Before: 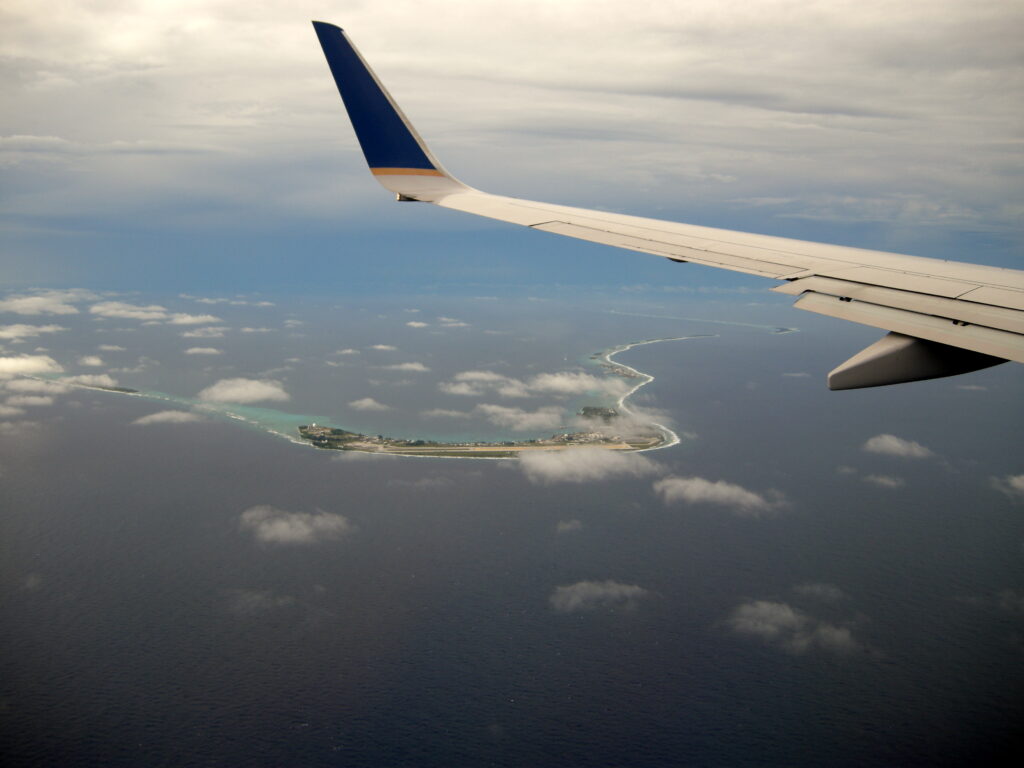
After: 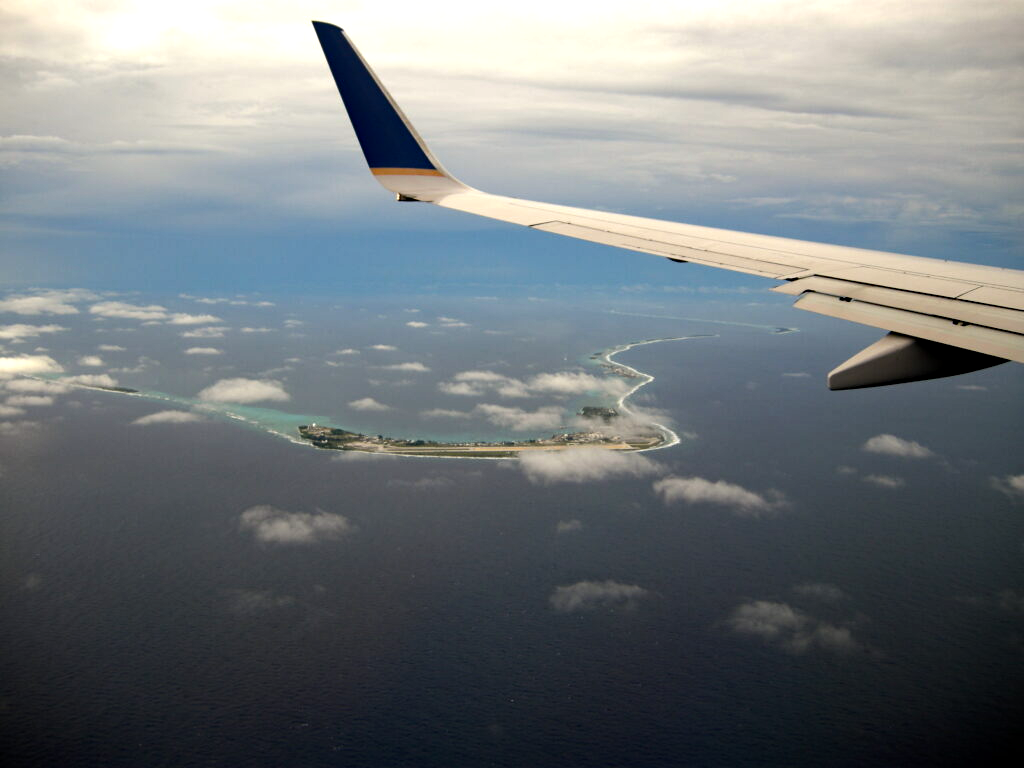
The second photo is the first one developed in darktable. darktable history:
tone equalizer: -8 EV -0.417 EV, -7 EV -0.389 EV, -6 EV -0.333 EV, -5 EV -0.222 EV, -3 EV 0.222 EV, -2 EV 0.333 EV, -1 EV 0.389 EV, +0 EV 0.417 EV, edges refinement/feathering 500, mask exposure compensation -1.57 EV, preserve details no
haze removal: compatibility mode true, adaptive false
